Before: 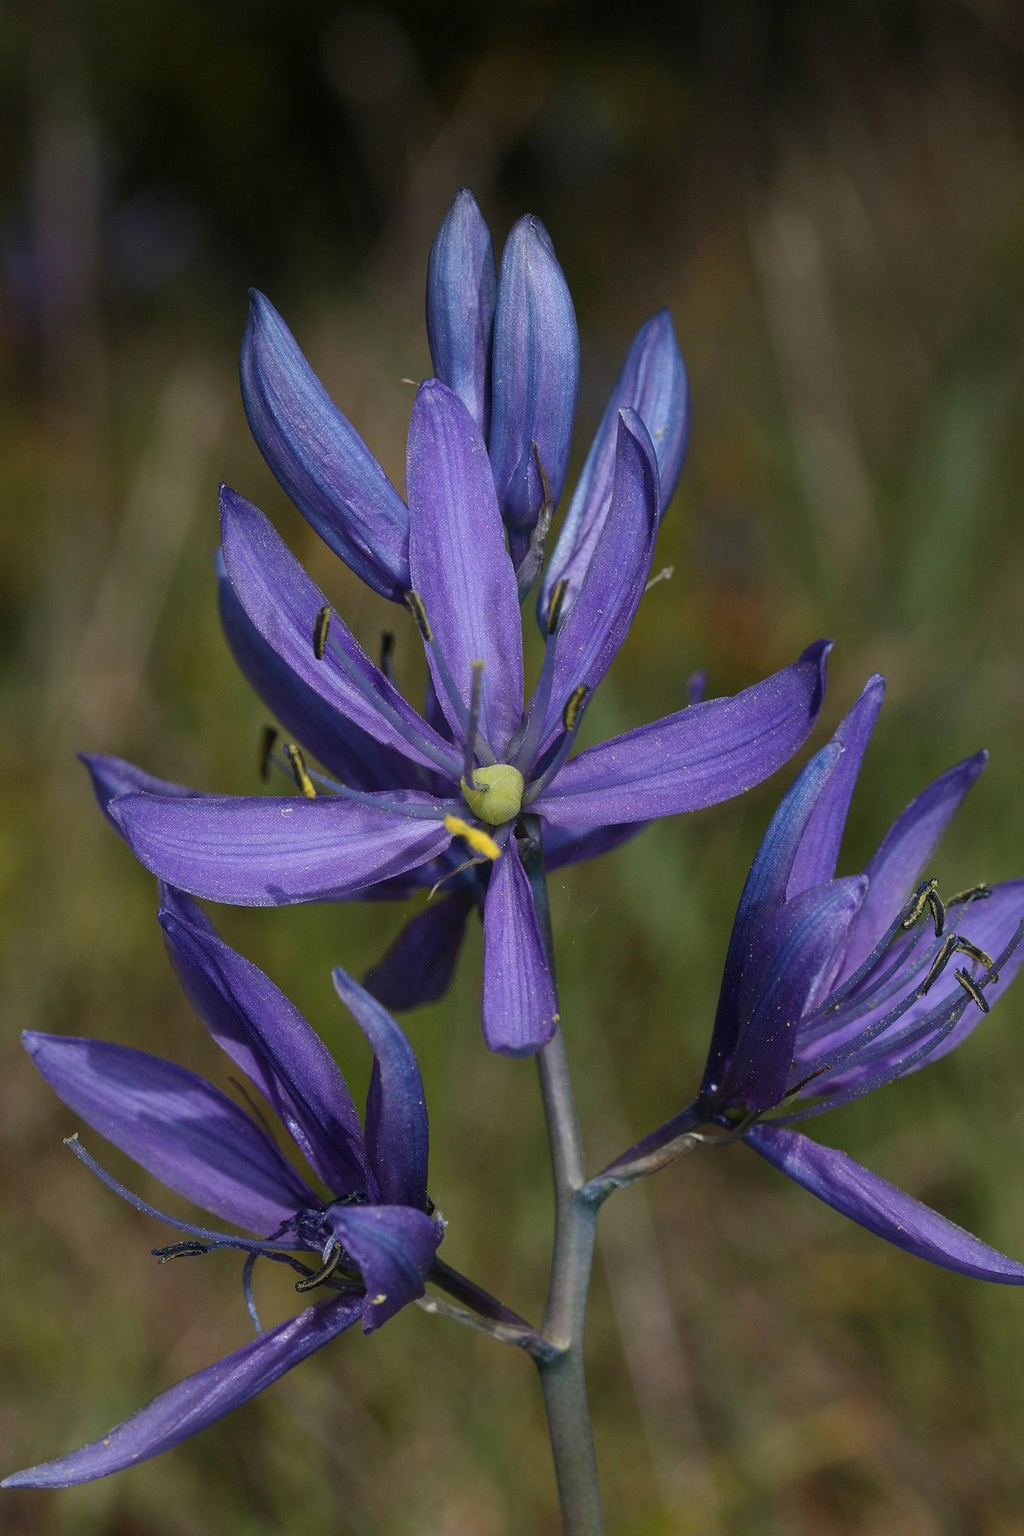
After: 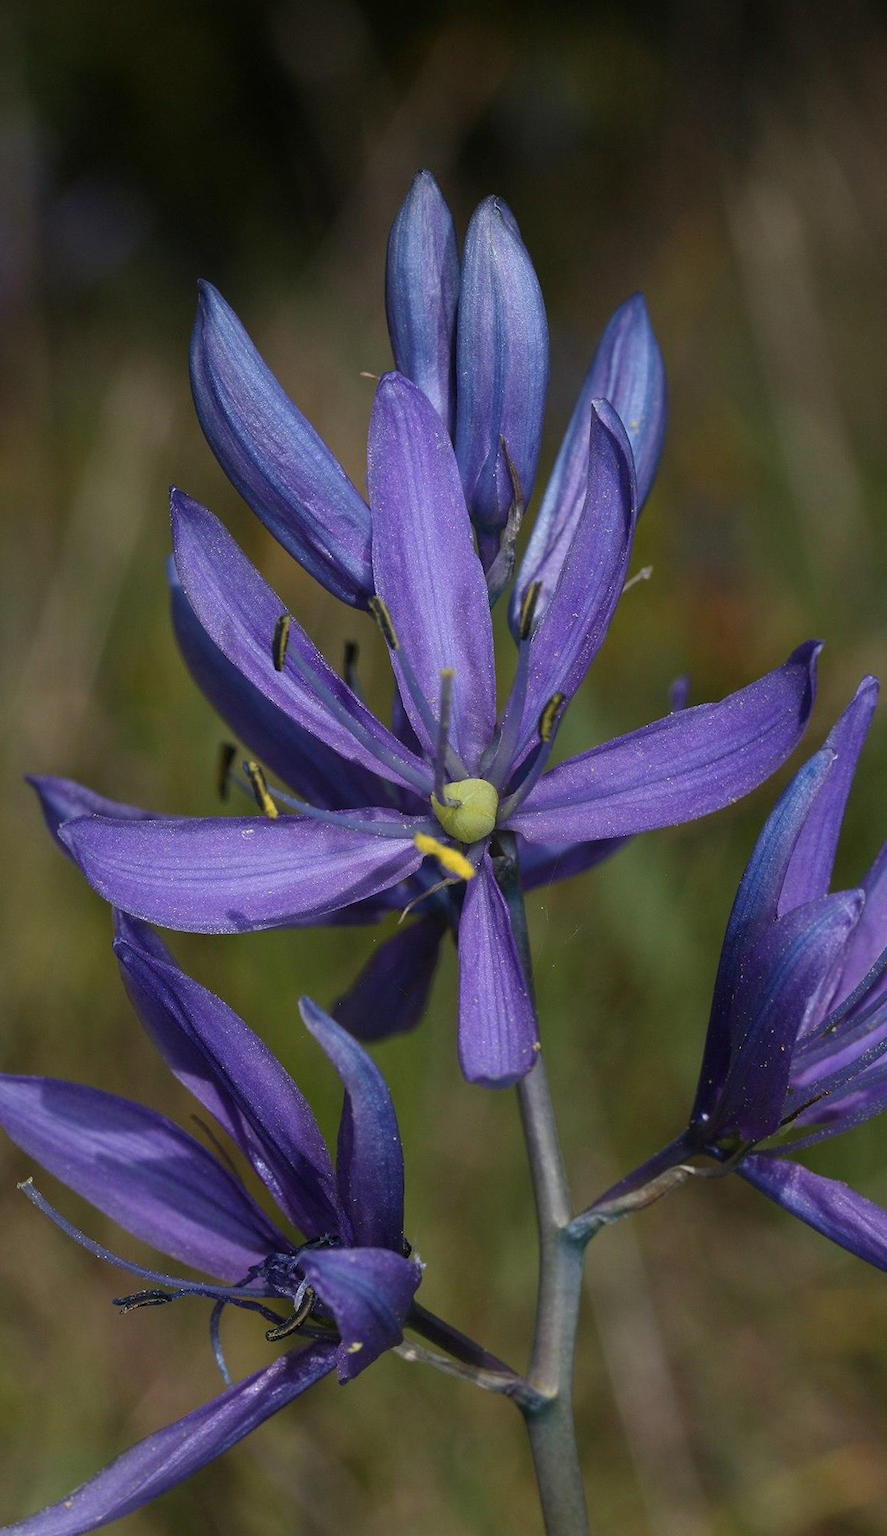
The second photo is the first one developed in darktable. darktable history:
crop and rotate: angle 1.03°, left 4.086%, top 0.652%, right 11.867%, bottom 2.379%
